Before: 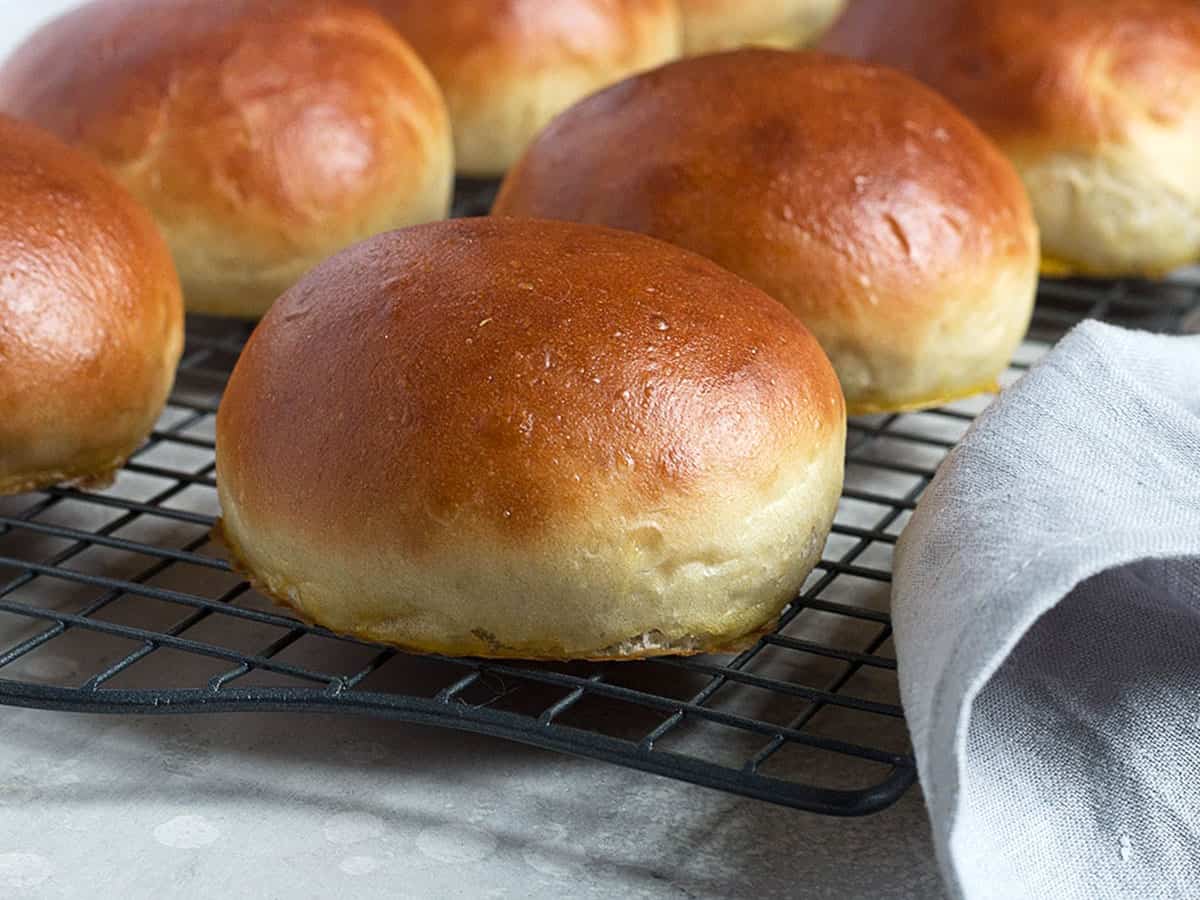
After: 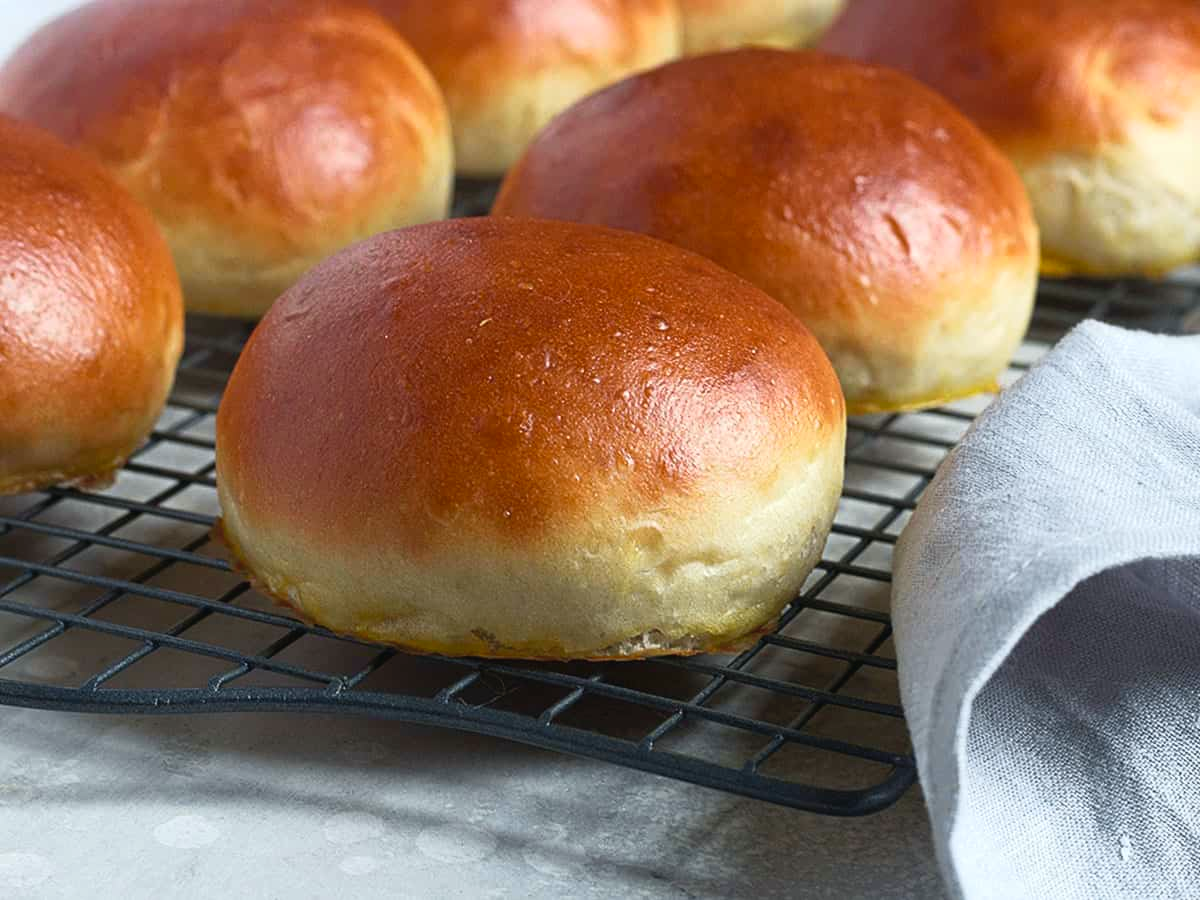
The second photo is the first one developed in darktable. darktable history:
tone curve: curves: ch0 [(0, 0.024) (0.119, 0.146) (0.474, 0.464) (0.718, 0.721) (0.817, 0.839) (1, 0.998)]; ch1 [(0, 0) (0.377, 0.416) (0.439, 0.451) (0.477, 0.477) (0.501, 0.497) (0.538, 0.544) (0.58, 0.602) (0.664, 0.676) (0.783, 0.804) (1, 1)]; ch2 [(0, 0) (0.38, 0.405) (0.463, 0.456) (0.498, 0.497) (0.524, 0.535) (0.578, 0.576) (0.648, 0.665) (1, 1)], color space Lab, independent channels, preserve colors none
